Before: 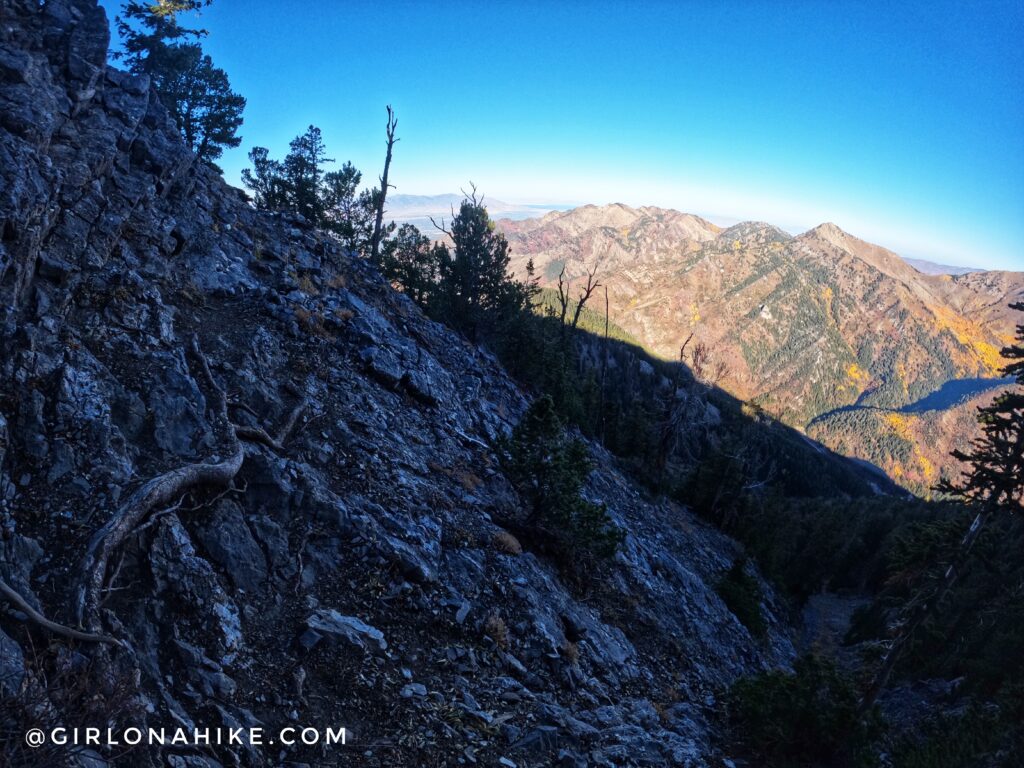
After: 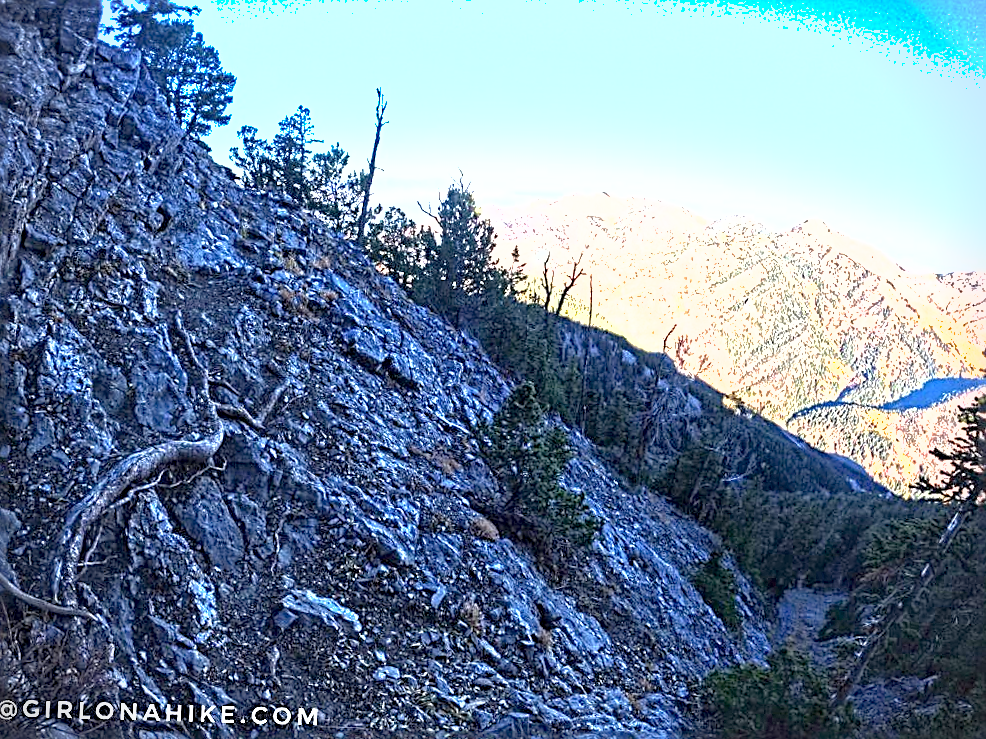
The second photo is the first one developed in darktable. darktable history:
shadows and highlights: on, module defaults
vignetting: fall-off start 91.1%
exposure: exposure 2.008 EV, compensate exposure bias true, compensate highlight preservation false
crop and rotate: angle -1.65°
sharpen: radius 3.032, amount 0.773
contrast equalizer: octaves 7, y [[0.5, 0.5, 0.5, 0.512, 0.552, 0.62], [0.5 ×6], [0.5 ×4, 0.504, 0.553], [0 ×6], [0 ×6]]
